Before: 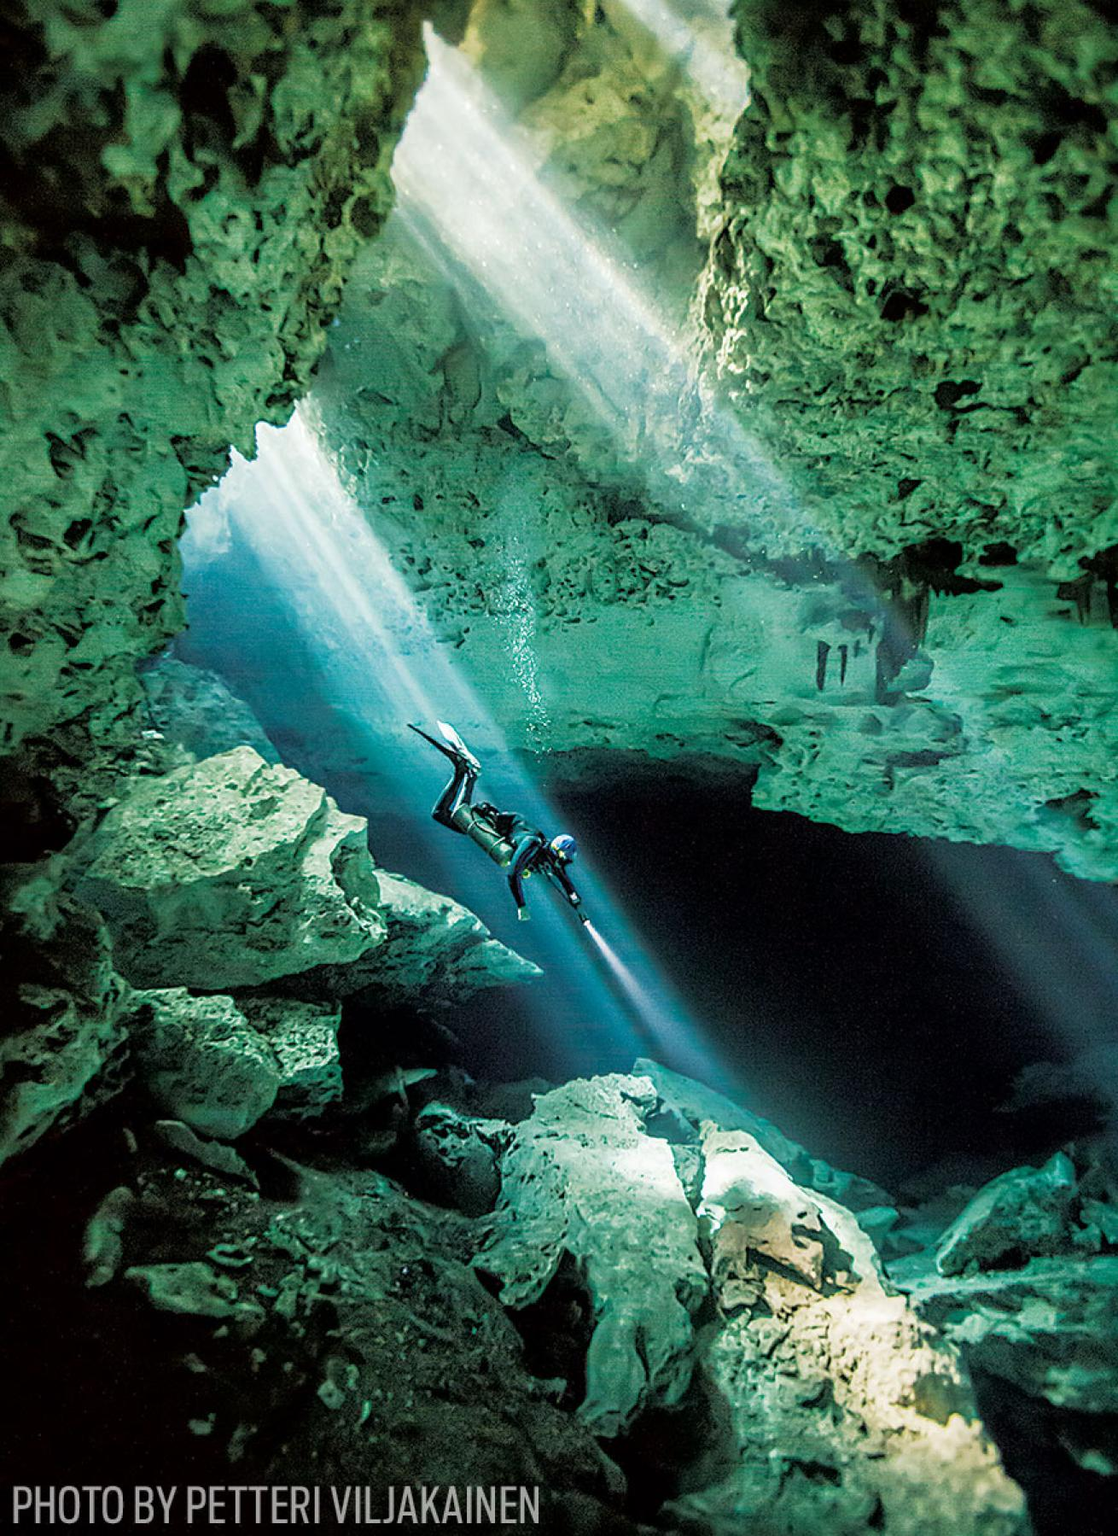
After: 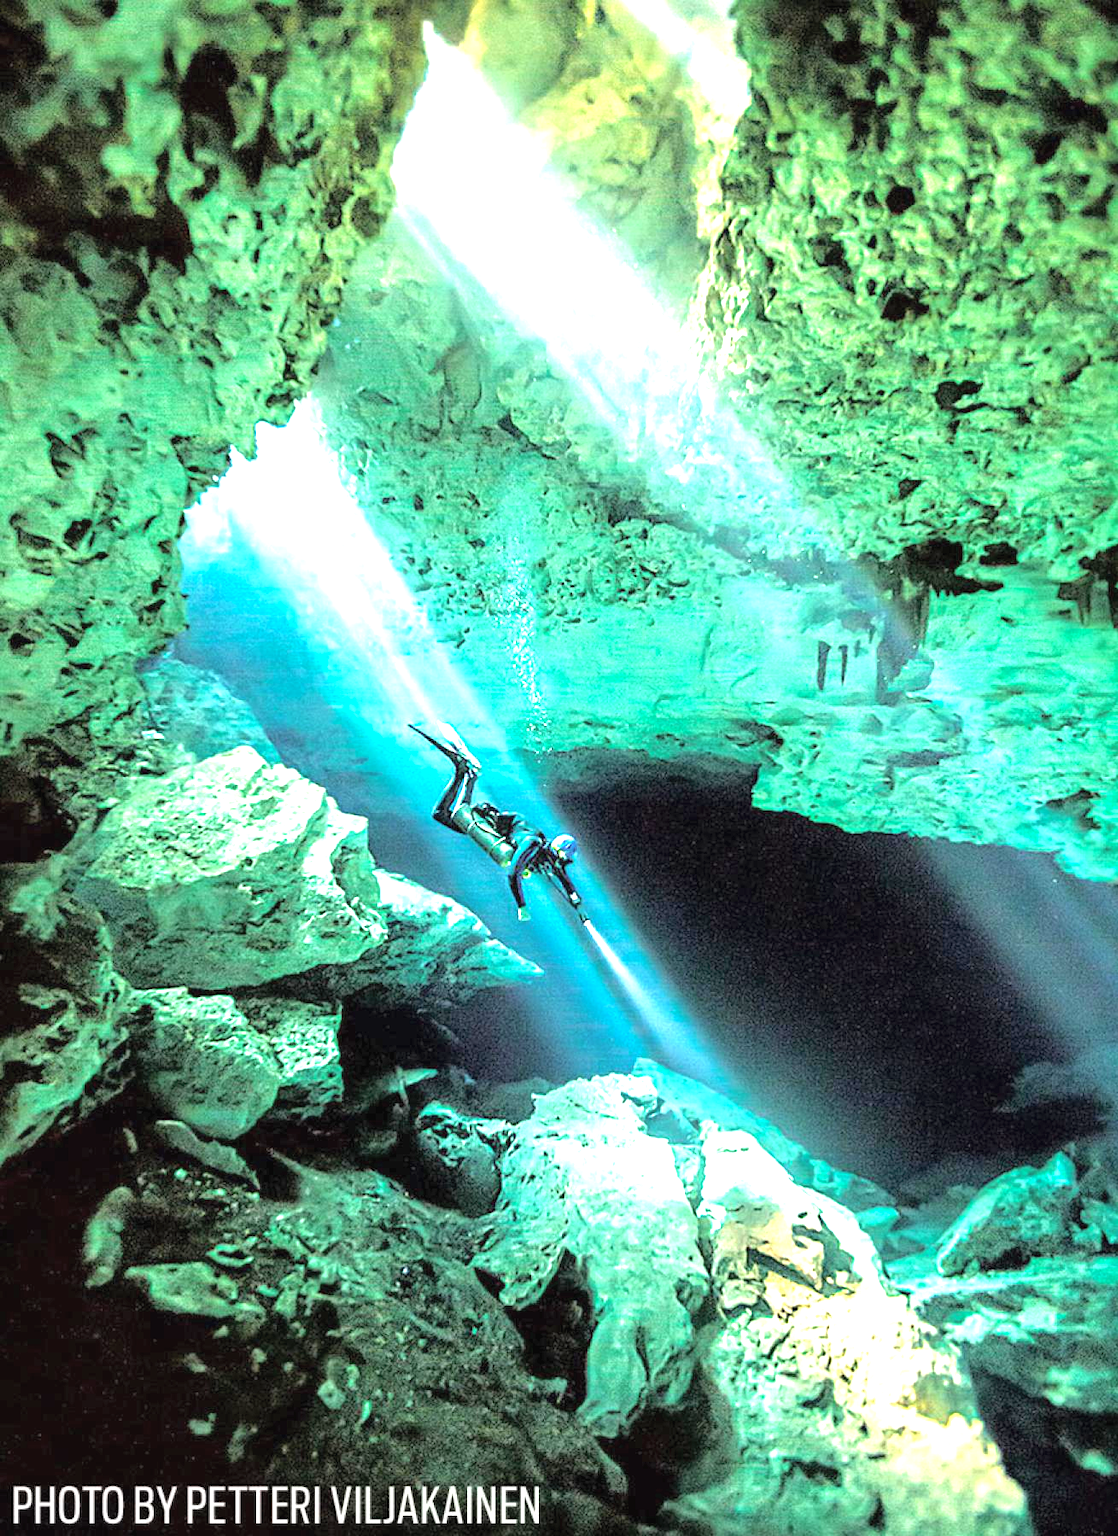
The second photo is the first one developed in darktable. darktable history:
exposure: black level correction 0, exposure 1.563 EV, compensate highlight preservation false
color balance rgb: perceptual saturation grading › global saturation 0.036%, global vibrance 20%
contrast brightness saturation: brightness 0.154
